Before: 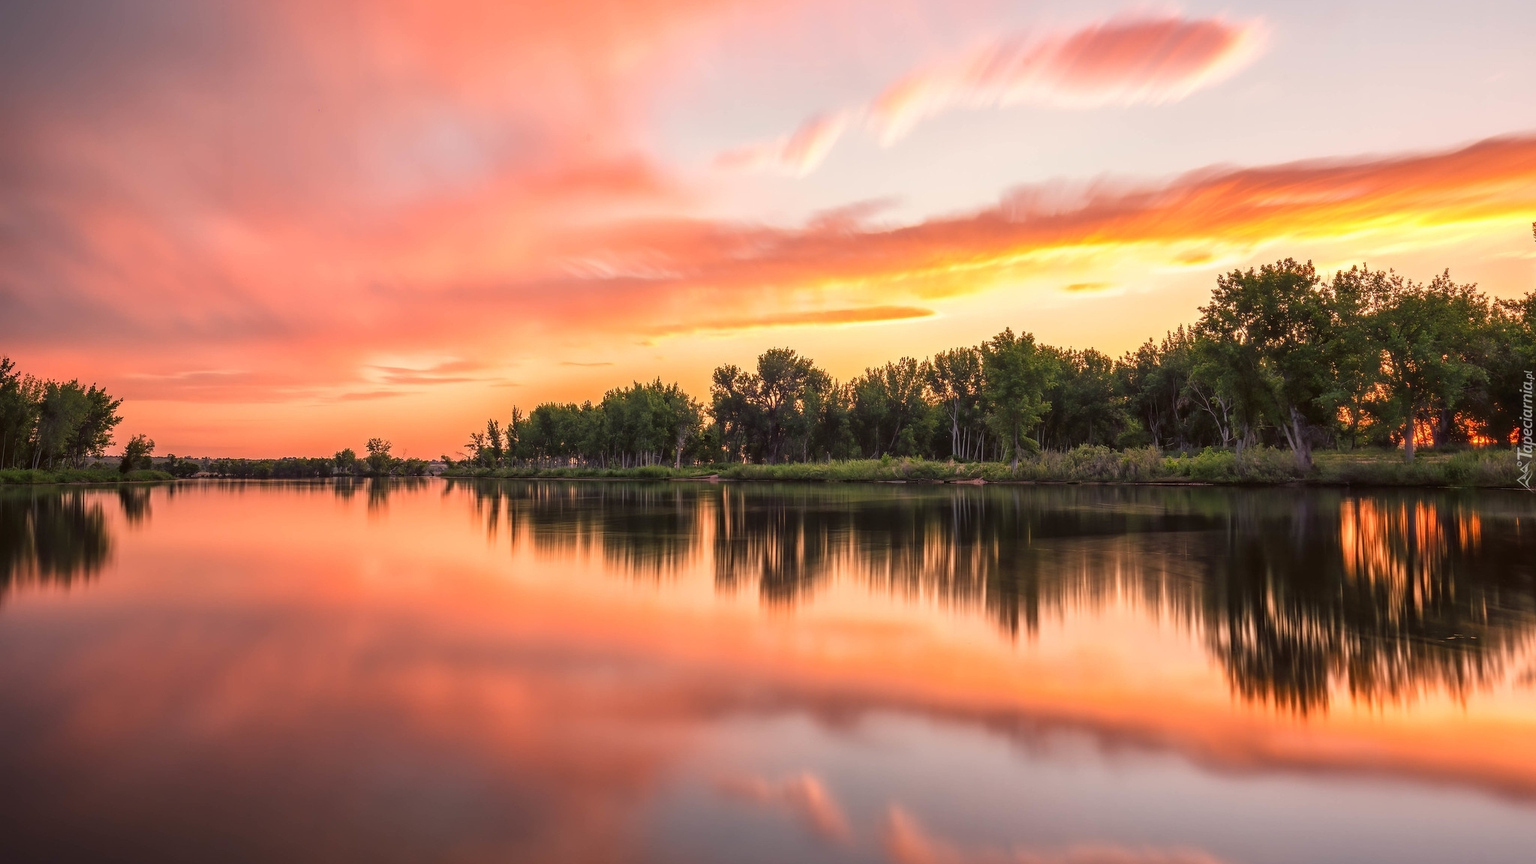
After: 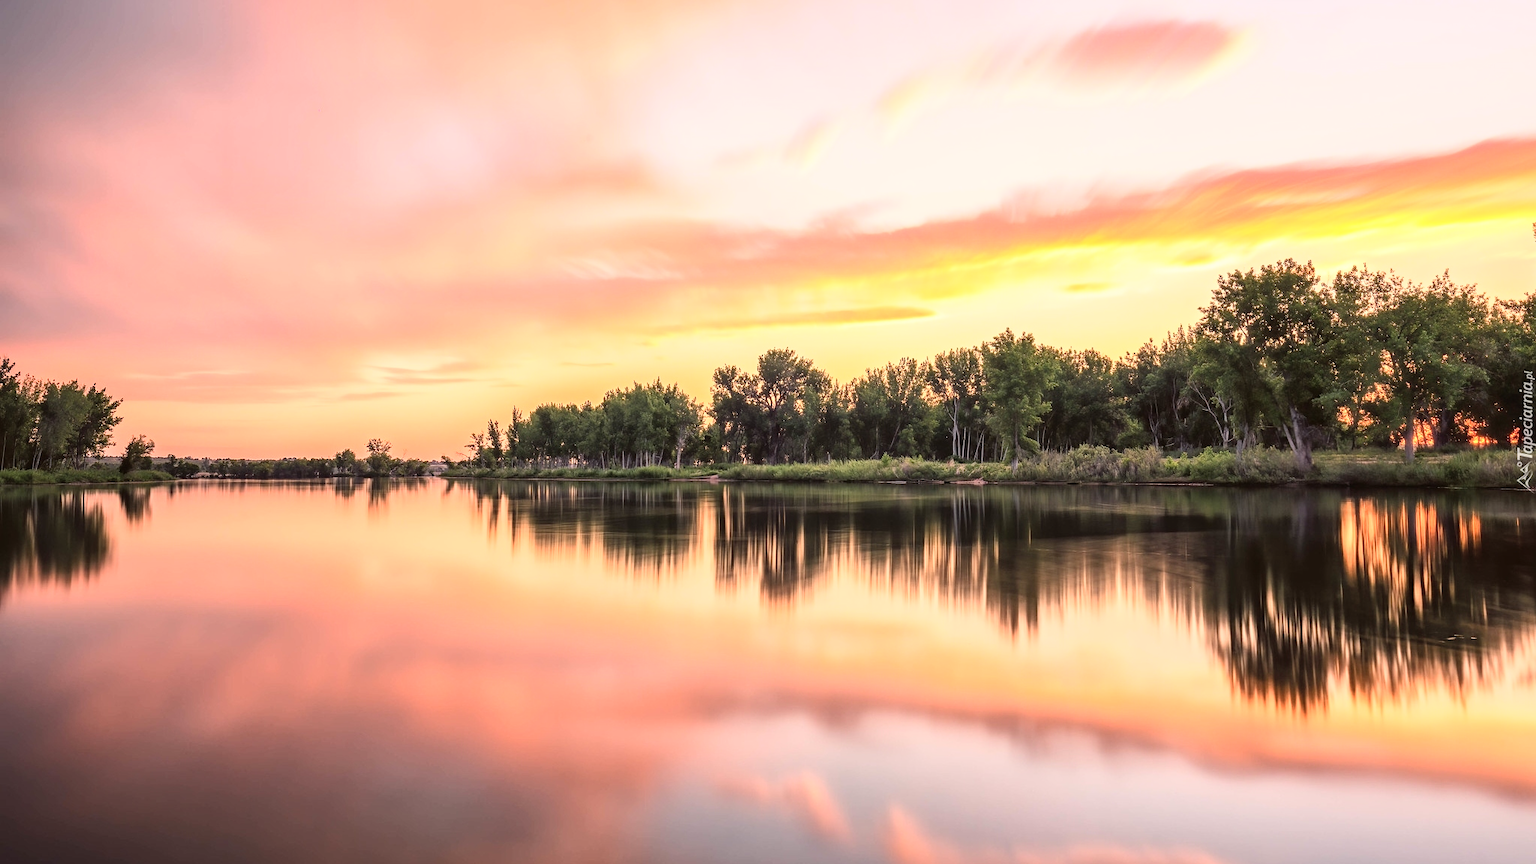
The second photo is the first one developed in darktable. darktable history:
tone curve: curves: ch0 [(0, 0) (0.093, 0.104) (0.226, 0.291) (0.327, 0.431) (0.471, 0.648) (0.759, 0.926) (1, 1)], color space Lab, independent channels, preserve colors none
